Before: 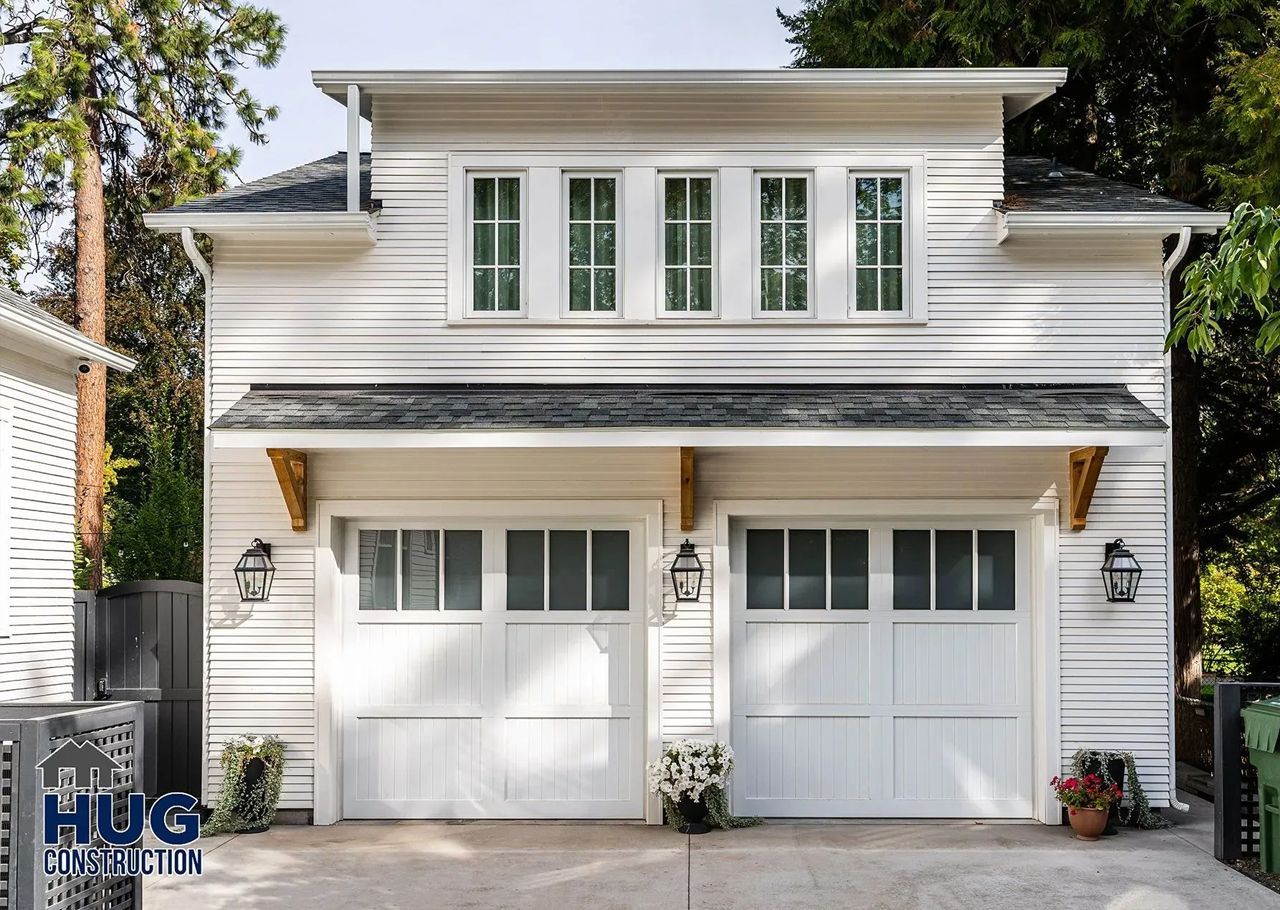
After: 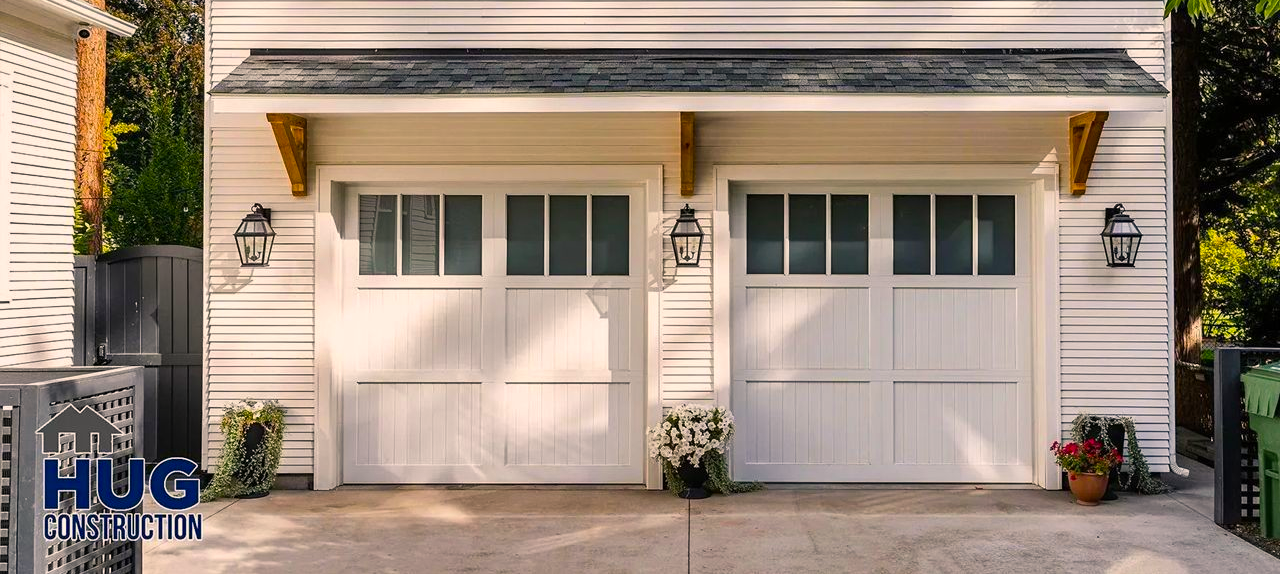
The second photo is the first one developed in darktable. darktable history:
shadows and highlights: shadows 43.54, white point adjustment -1.56, soften with gaussian
color balance rgb: highlights gain › chroma 3.282%, highlights gain › hue 55.74°, linear chroma grading › global chroma 15.649%, perceptual saturation grading › global saturation 19.991%, global vibrance 10.019%
crop and rotate: top 36.914%
